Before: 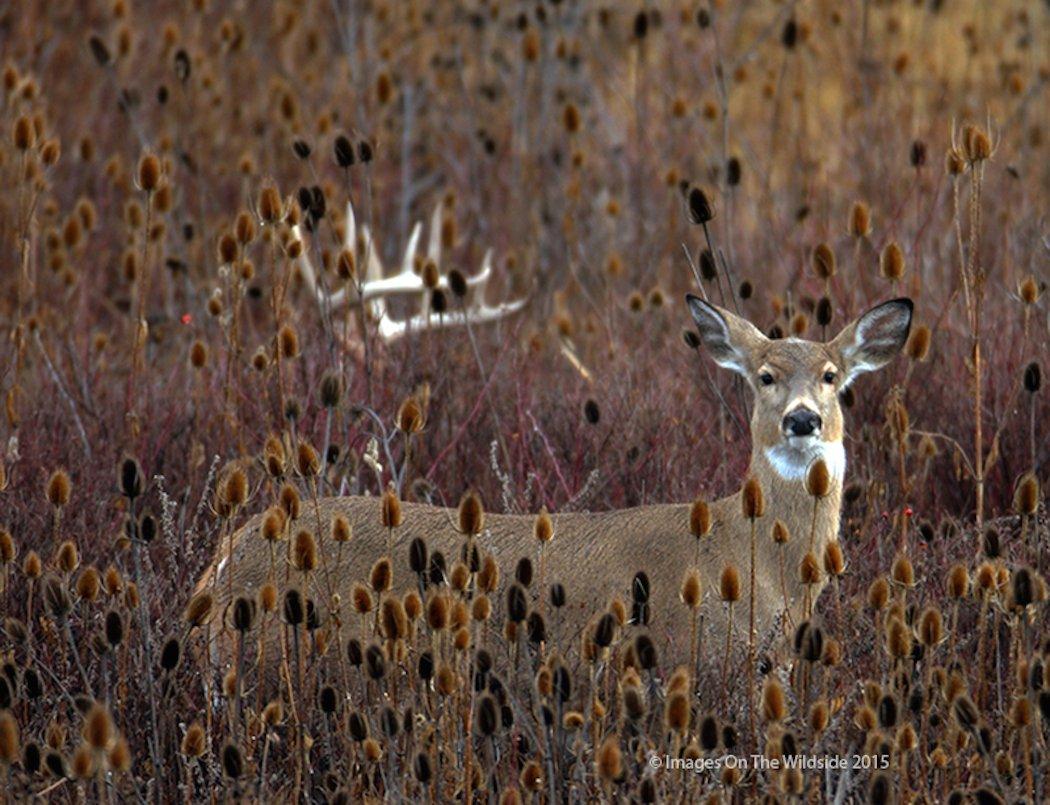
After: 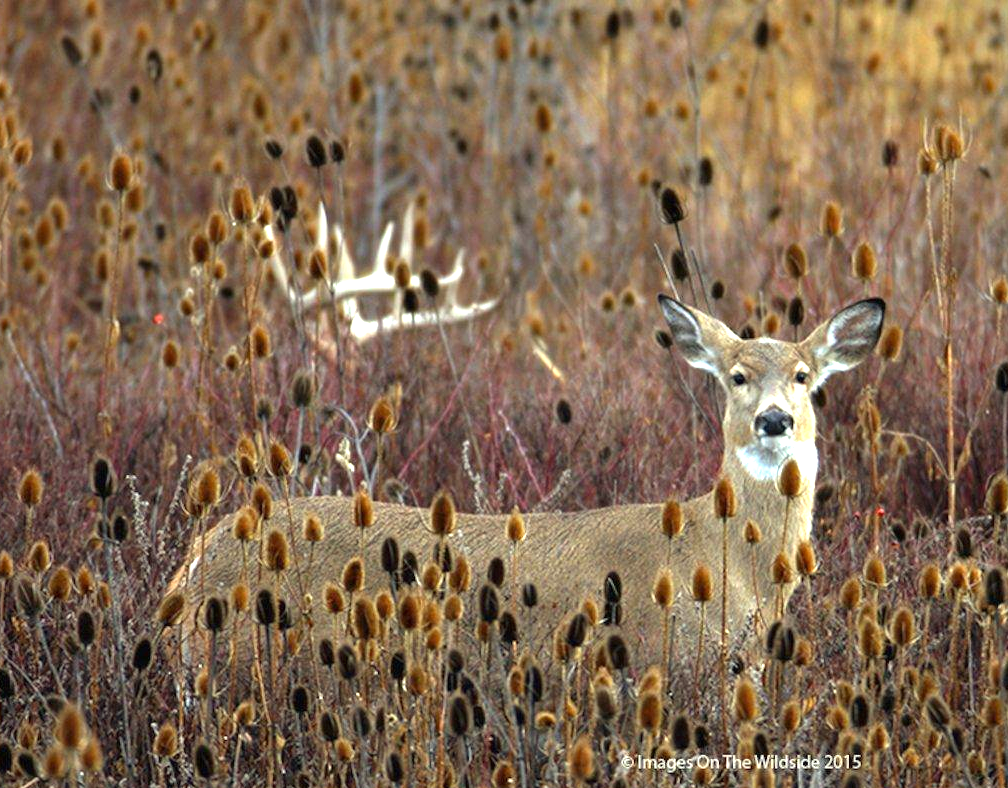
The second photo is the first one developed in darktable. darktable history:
exposure: black level correction 0, exposure 1.096 EV, compensate highlight preservation false
color correction: highlights a* -4.42, highlights b* 6.65
crop and rotate: left 2.737%, right 1.233%, bottom 2.08%
